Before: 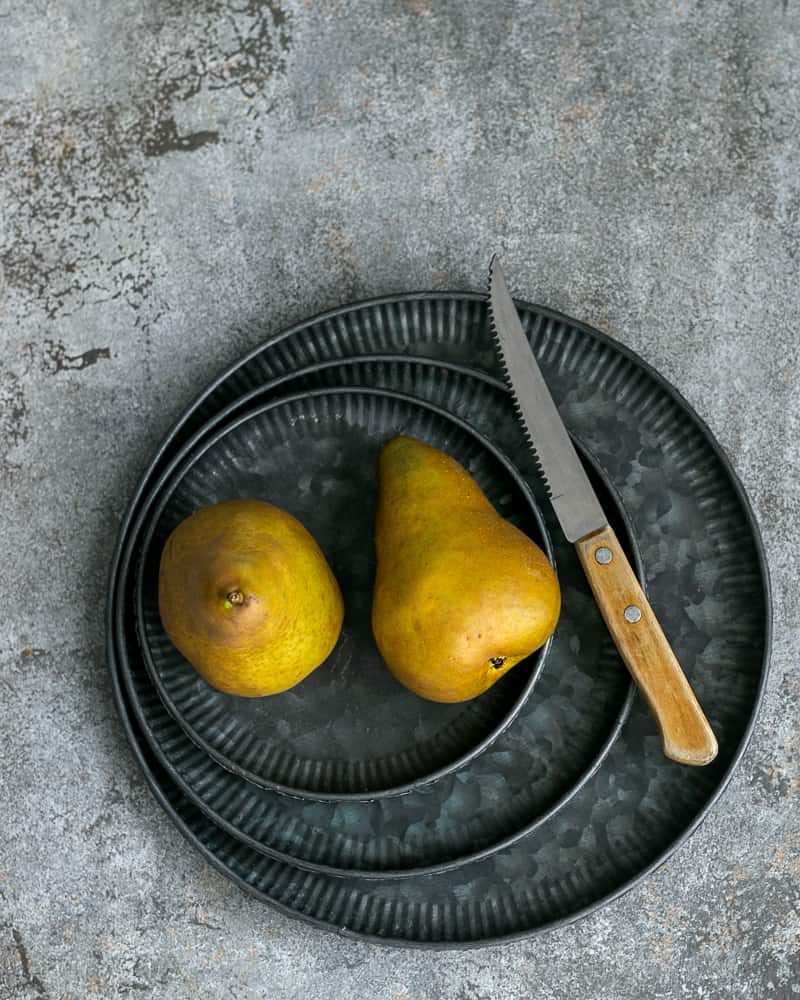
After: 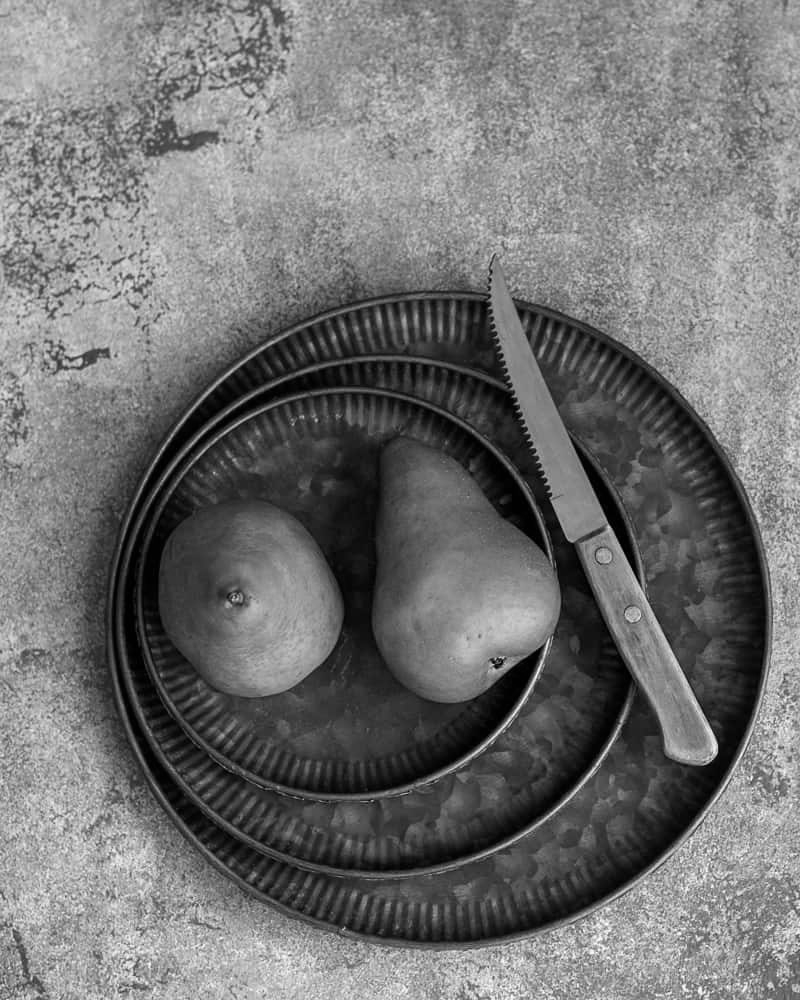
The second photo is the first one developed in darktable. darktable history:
color calibration: output gray [0.21, 0.42, 0.37, 0], x 0.381, y 0.391, temperature 4086.68 K
